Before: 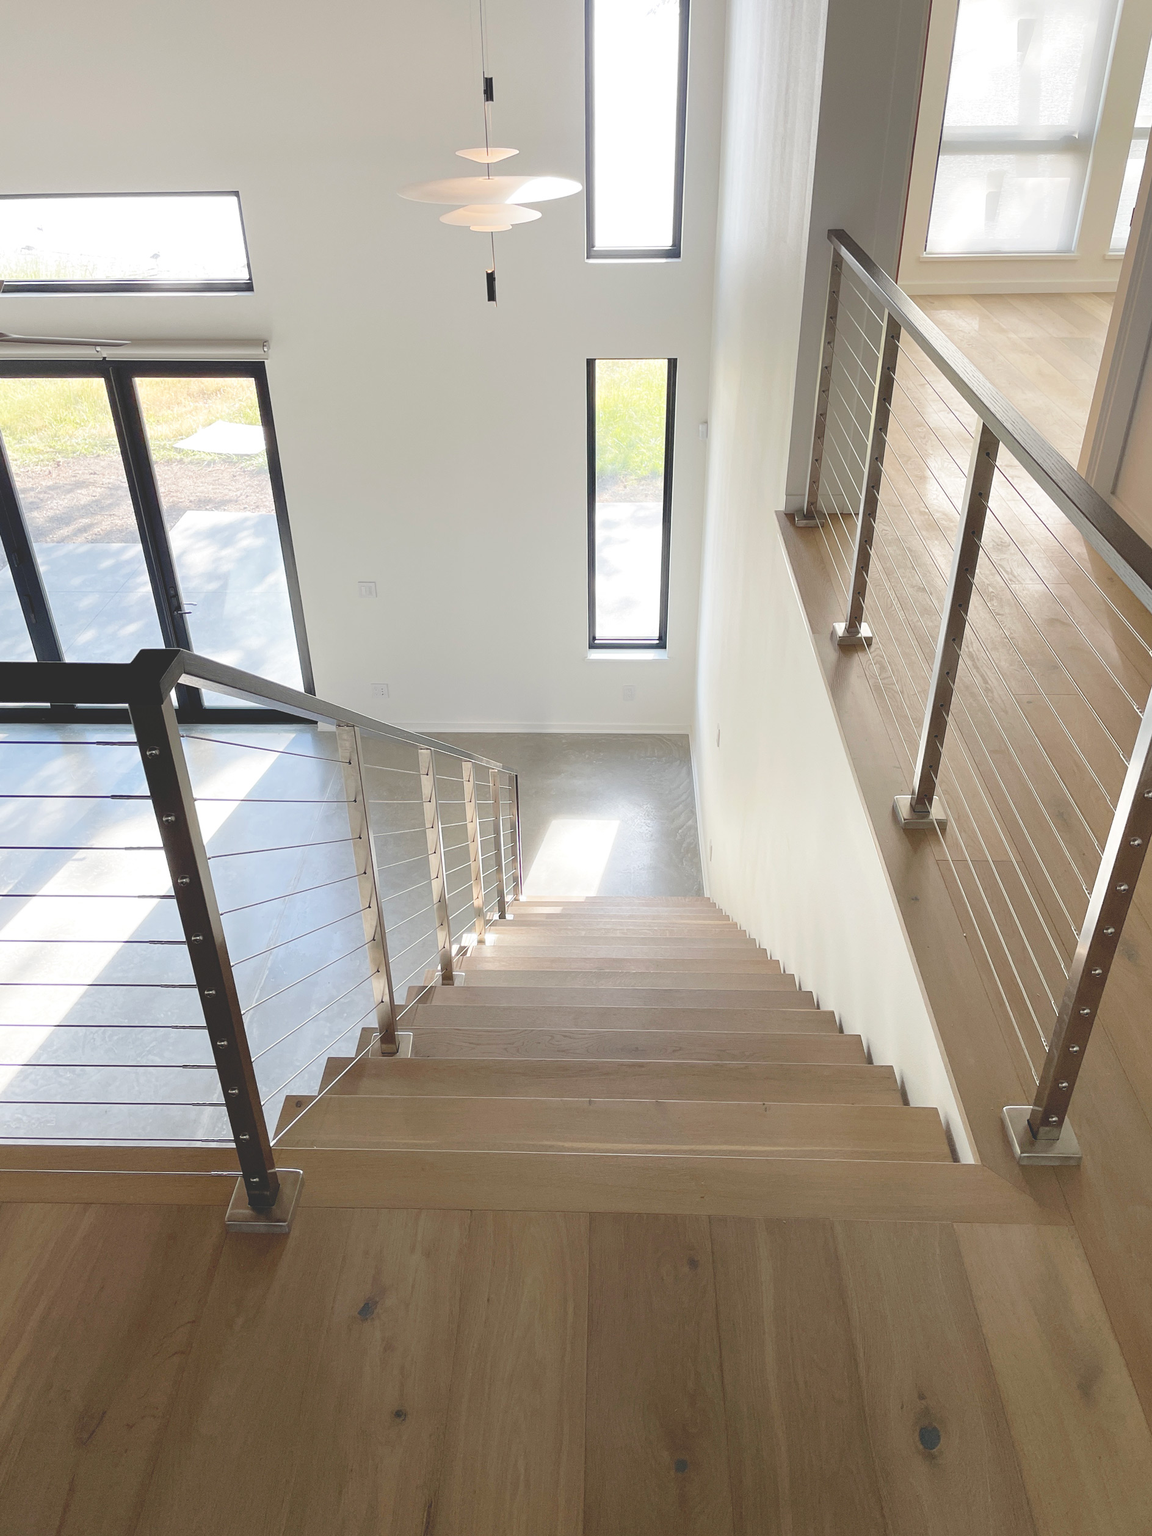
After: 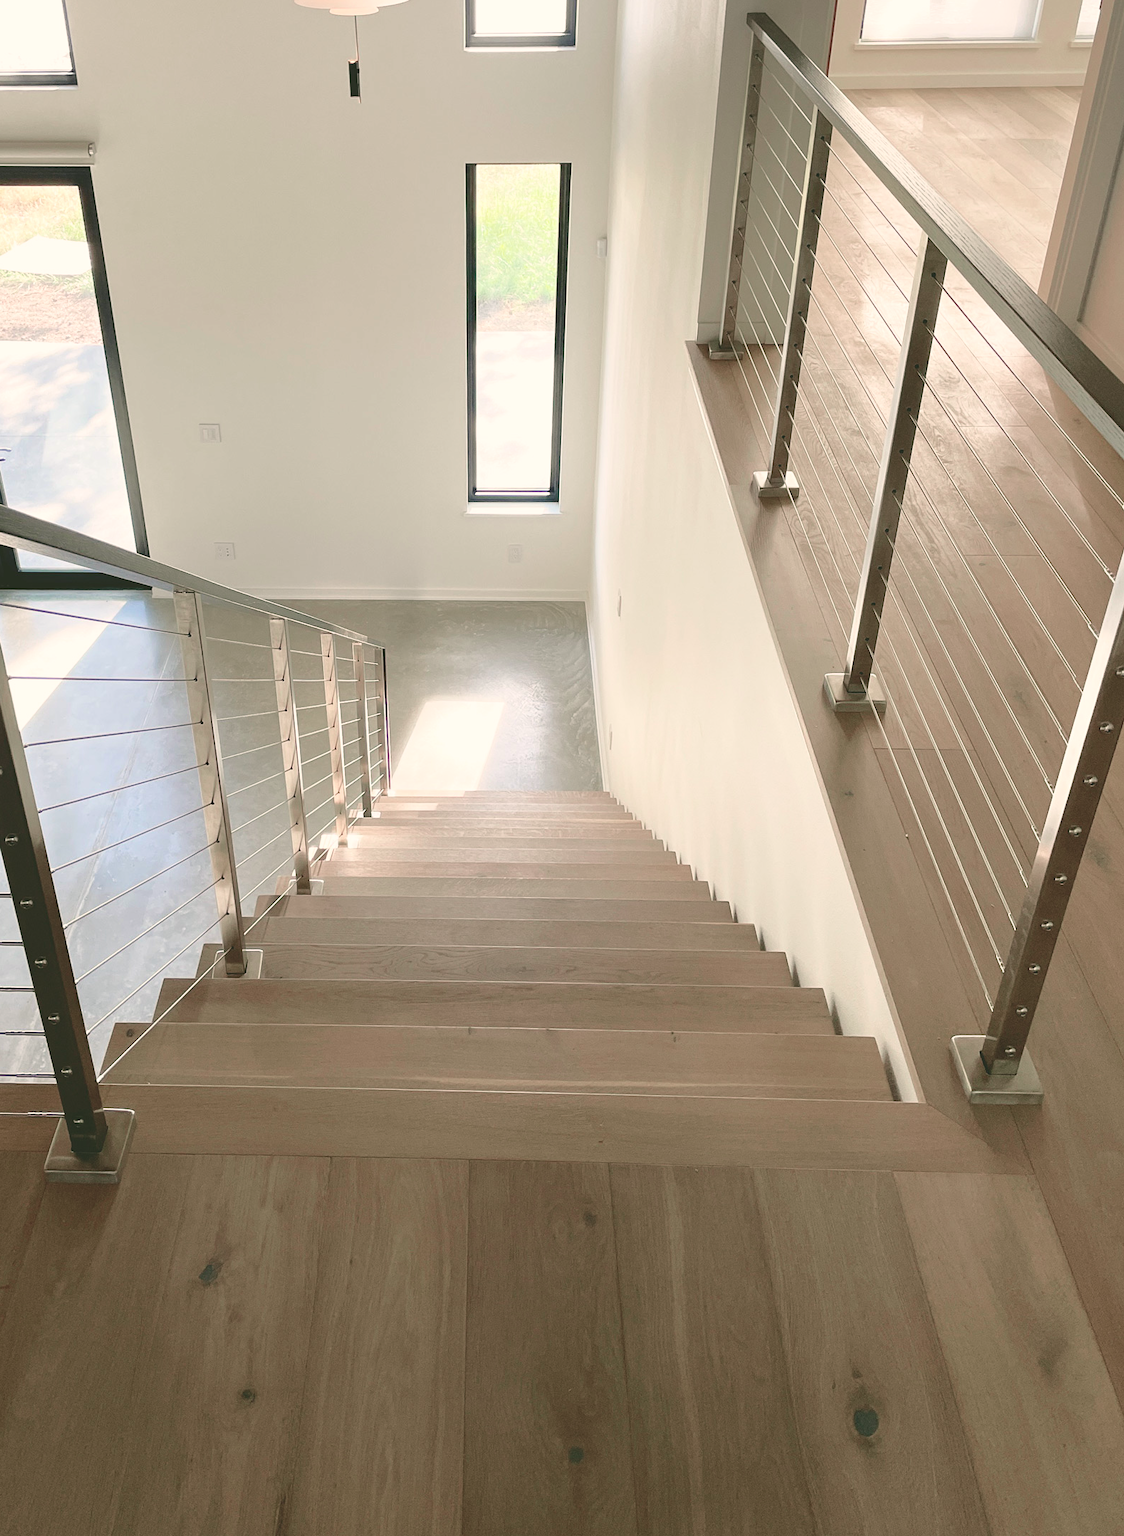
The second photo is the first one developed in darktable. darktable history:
crop: left 16.315%, top 14.246%
tone curve: curves: ch0 [(0, 0.021) (0.059, 0.053) (0.197, 0.191) (0.32, 0.311) (0.495, 0.505) (0.725, 0.731) (0.89, 0.919) (1, 1)]; ch1 [(0, 0) (0.094, 0.081) (0.285, 0.299) (0.401, 0.424) (0.453, 0.439) (0.495, 0.496) (0.54, 0.55) (0.615, 0.637) (0.657, 0.683) (1, 1)]; ch2 [(0, 0) (0.257, 0.217) (0.43, 0.421) (0.498, 0.507) (0.547, 0.539) (0.595, 0.56) (0.644, 0.599) (1, 1)], color space Lab, independent channels, preserve colors none
color correction: highlights a* 4.02, highlights b* 4.98, shadows a* -7.55, shadows b* 4.98
